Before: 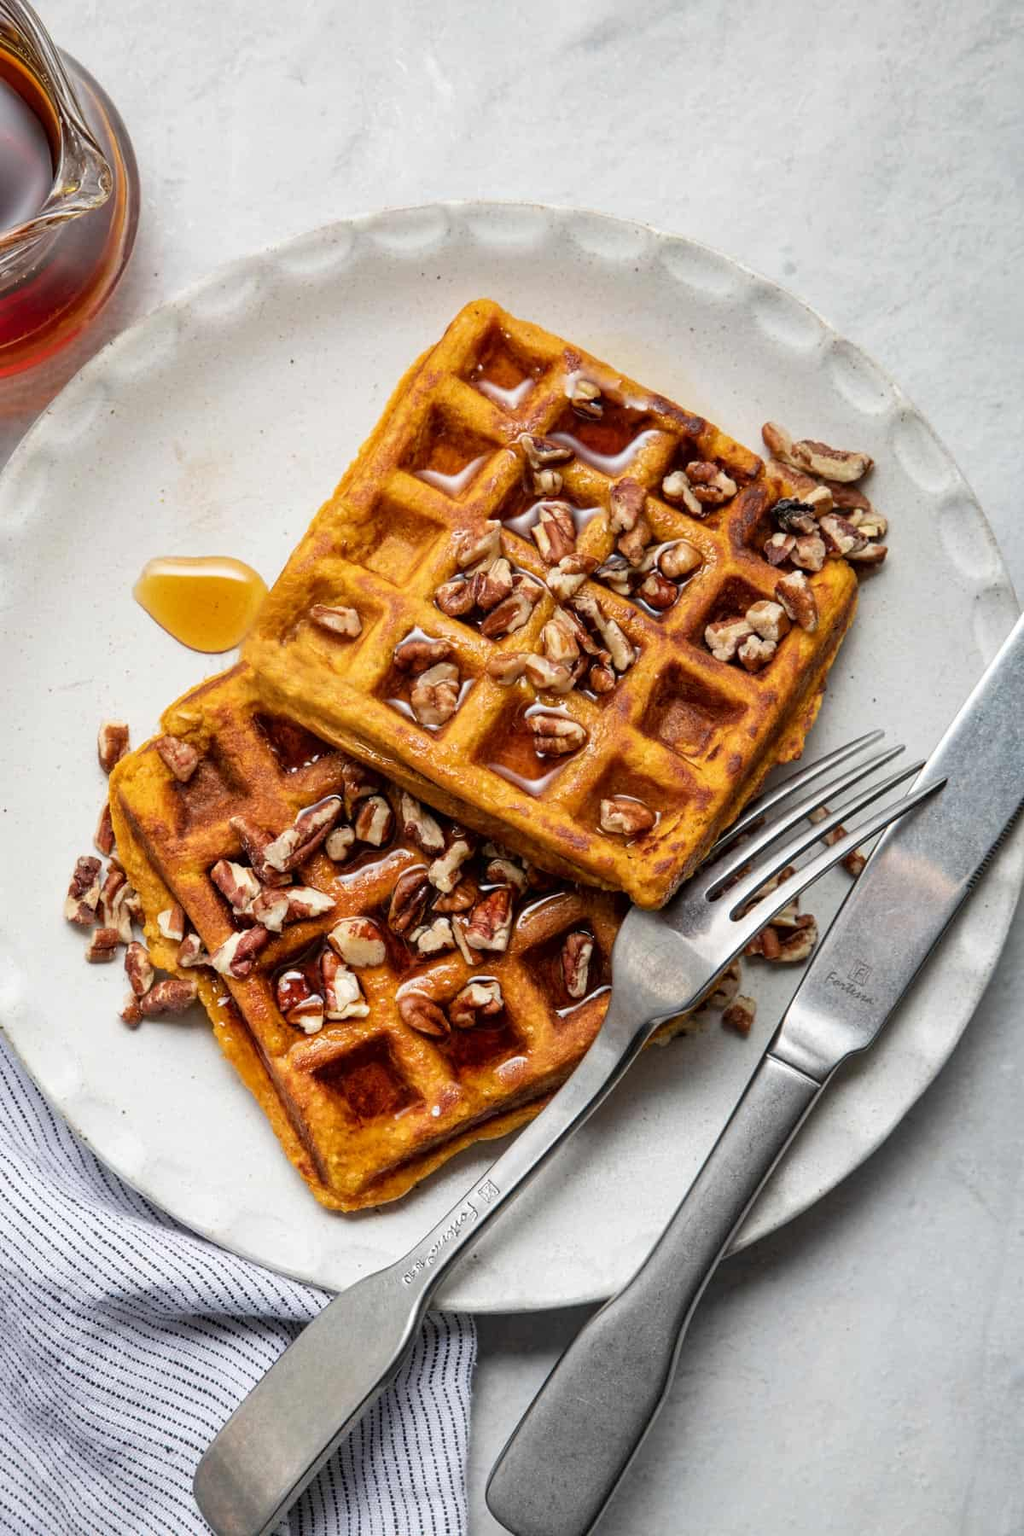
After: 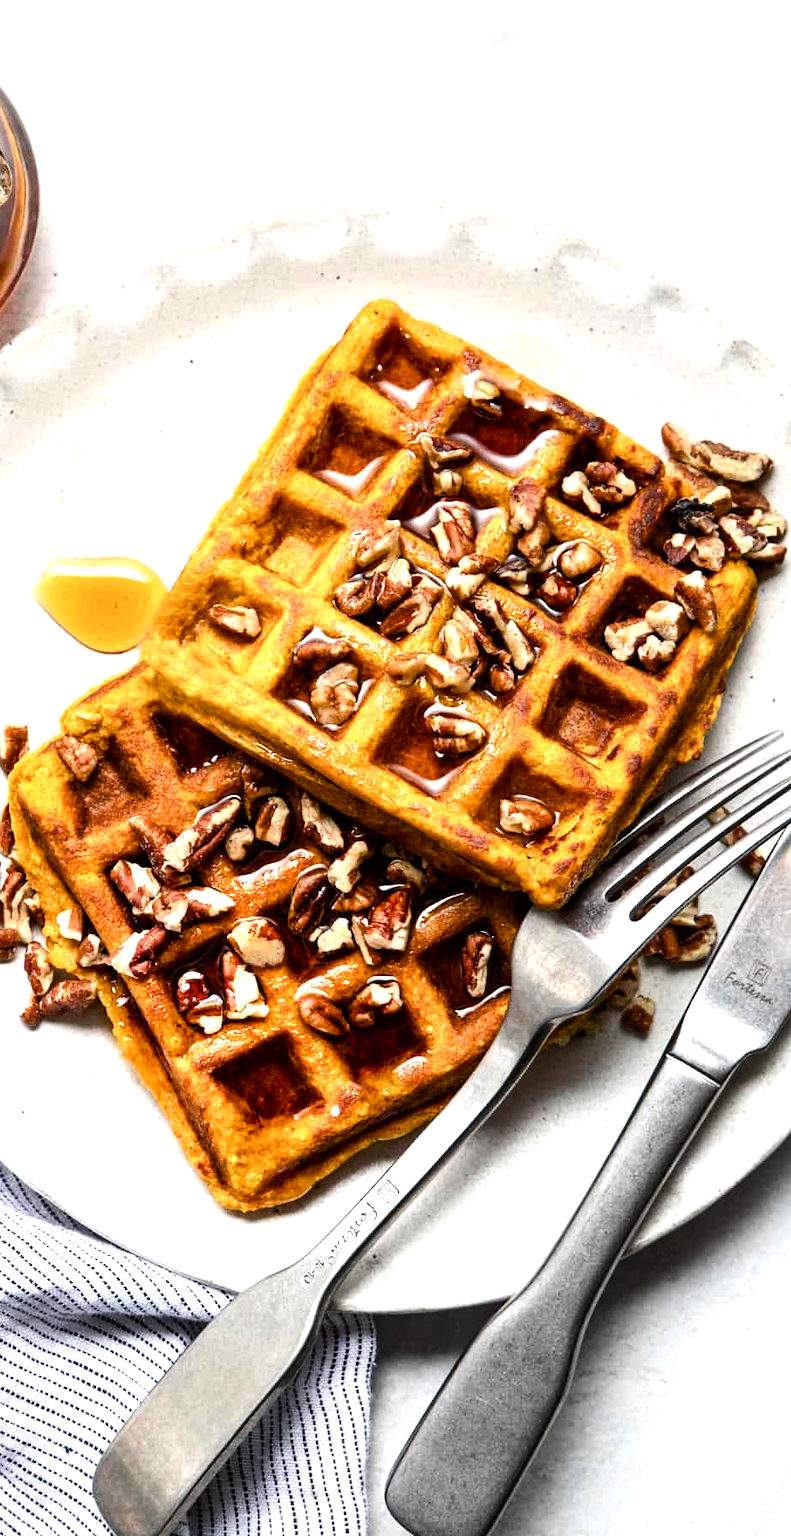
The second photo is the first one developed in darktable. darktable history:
color balance rgb: shadows fall-off 102.539%, perceptual saturation grading › global saturation 20%, perceptual saturation grading › highlights -25.913%, perceptual saturation grading › shadows 25.294%, mask middle-gray fulcrum 22.739%
crop: left 9.889%, right 12.826%
tone equalizer: -8 EV -1.1 EV, -7 EV -1.01 EV, -6 EV -0.867 EV, -5 EV -0.547 EV, -3 EV 0.591 EV, -2 EV 0.878 EV, -1 EV 0.997 EV, +0 EV 1.07 EV, edges refinement/feathering 500, mask exposure compensation -1.57 EV, preserve details no
